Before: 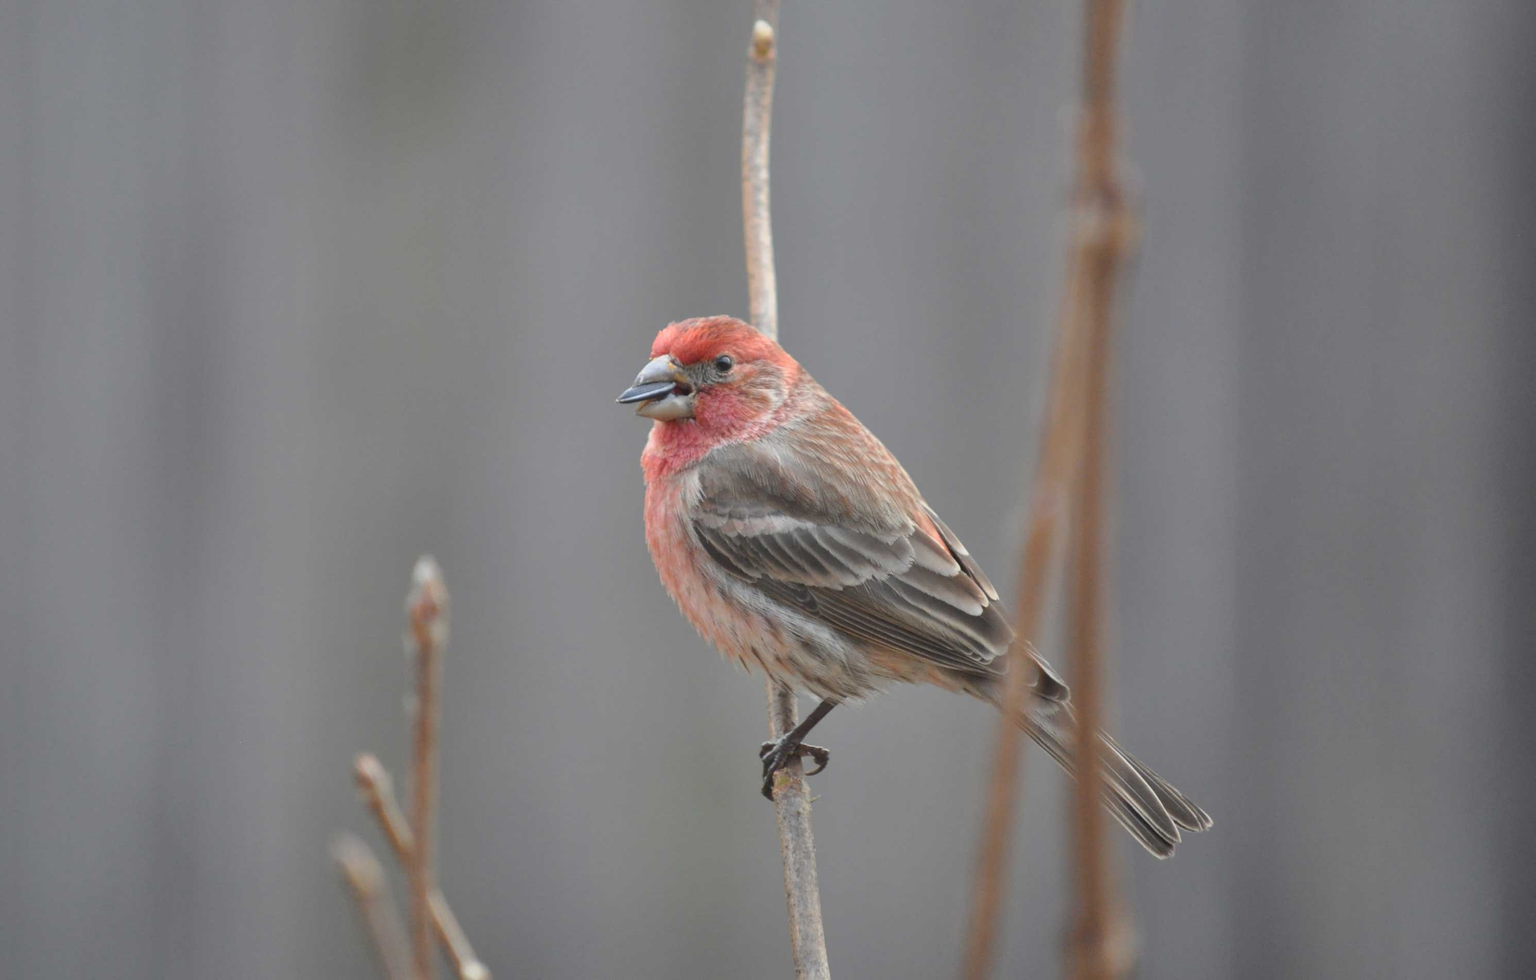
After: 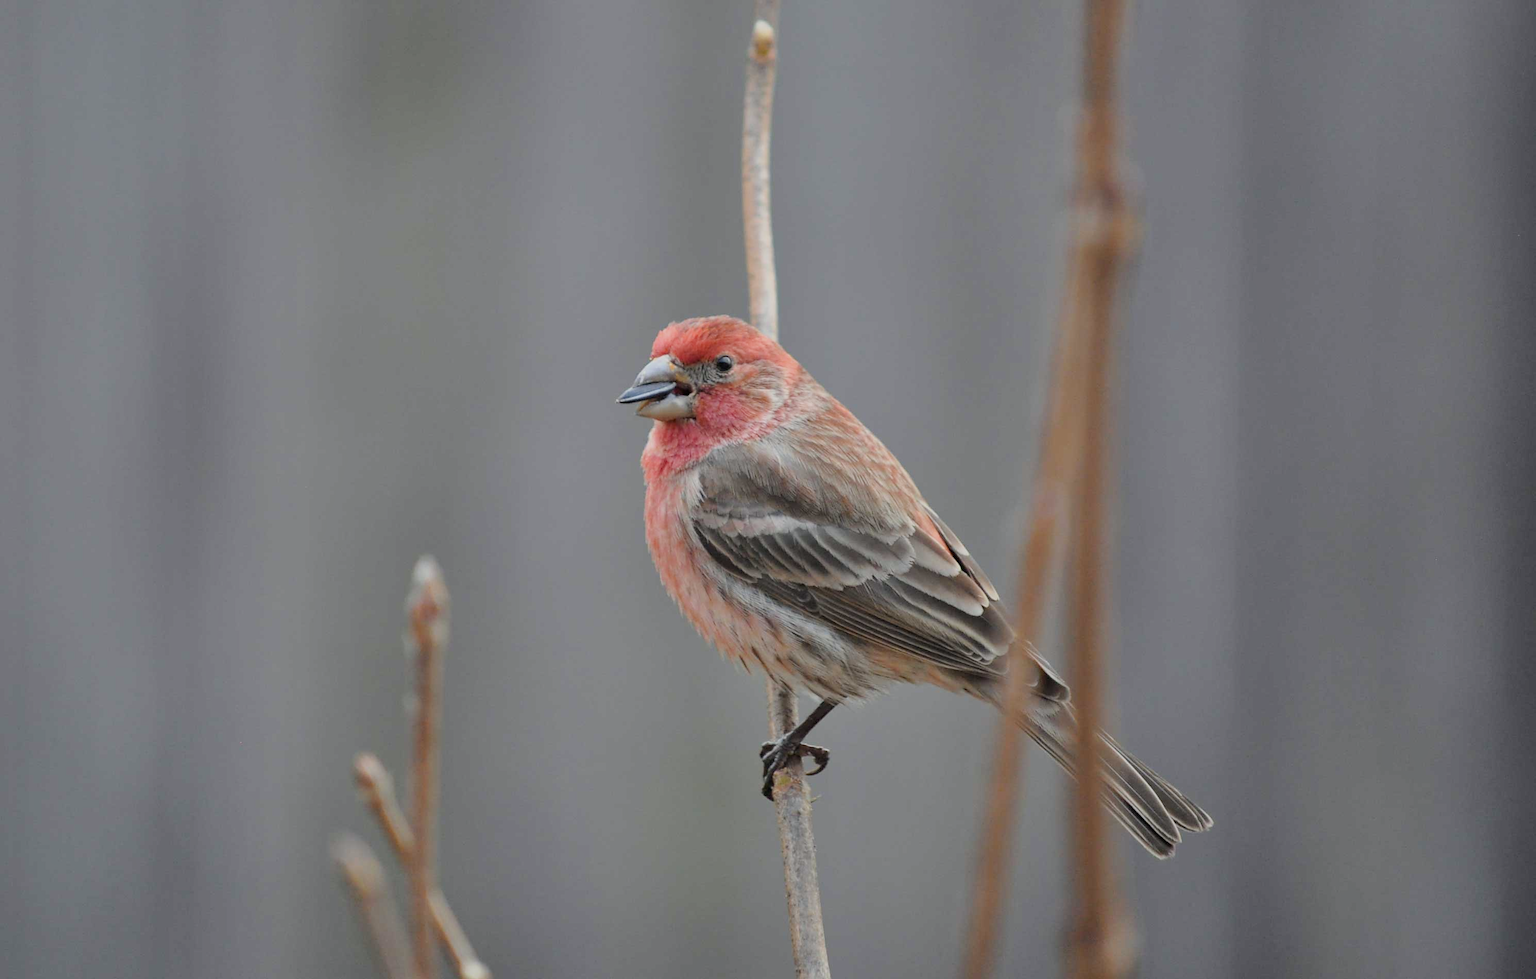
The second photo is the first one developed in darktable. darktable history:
sharpen: radius 1.458, amount 0.398, threshold 1.271
filmic rgb: black relative exposure -7.65 EV, white relative exposure 4.56 EV, hardness 3.61
haze removal: compatibility mode true, adaptive false
